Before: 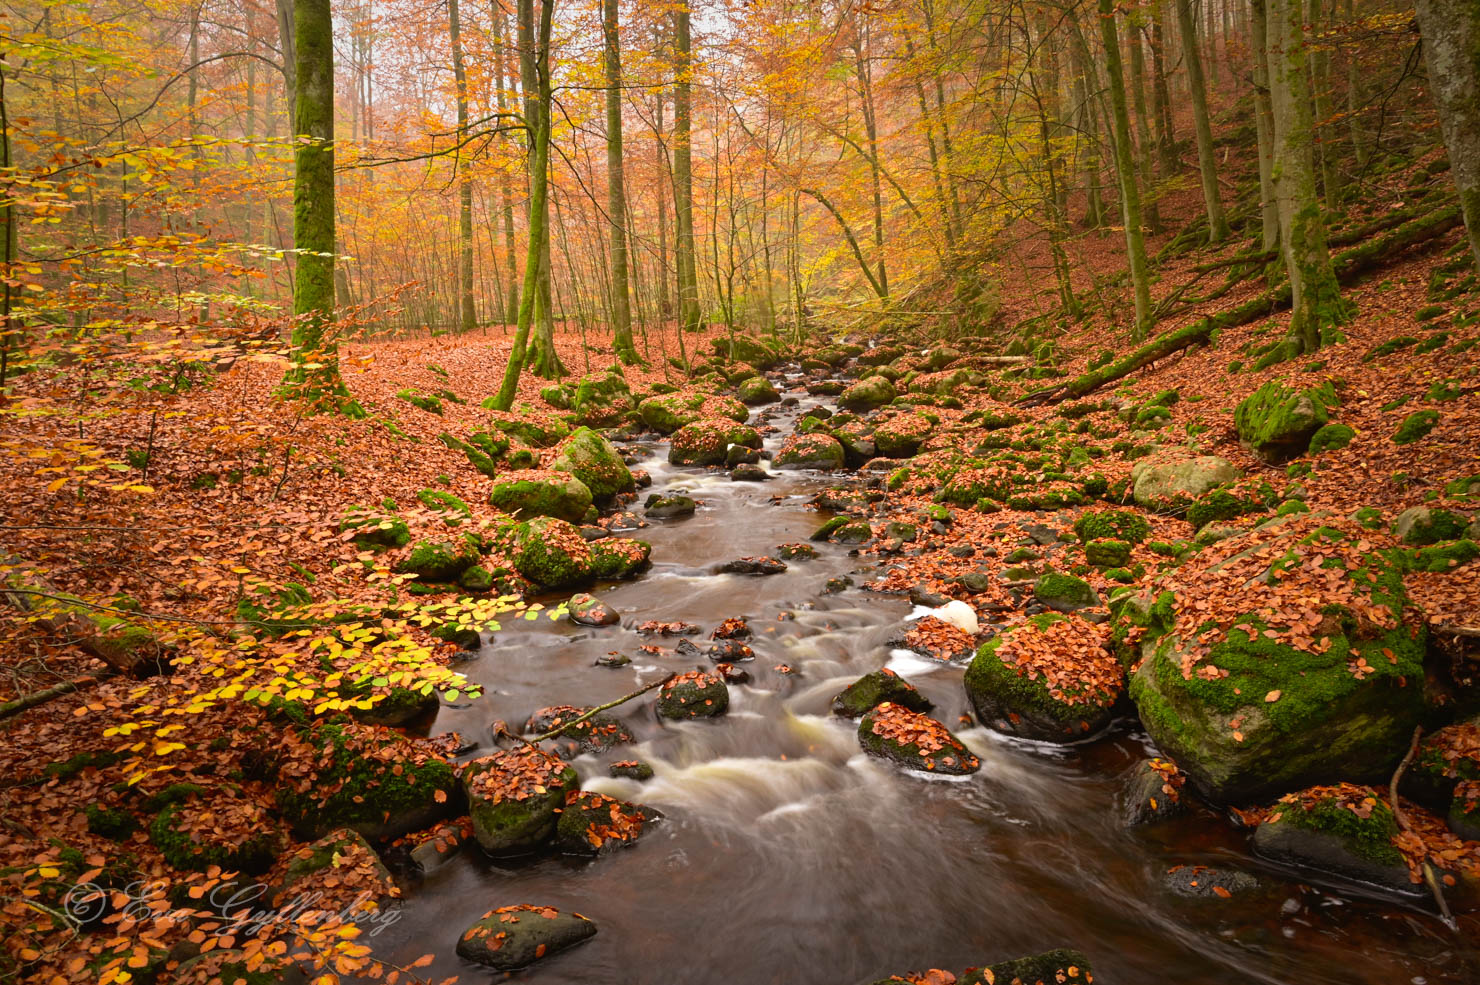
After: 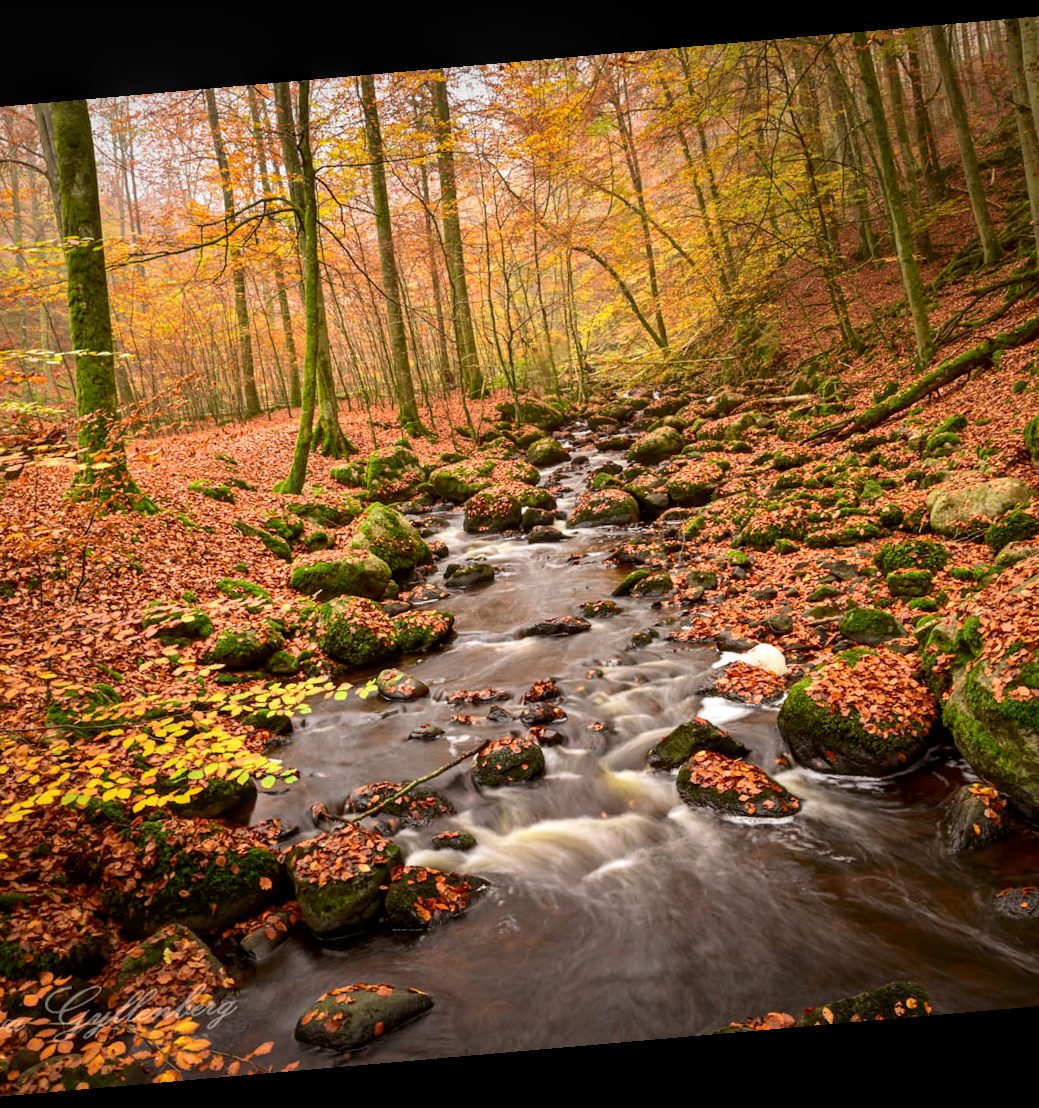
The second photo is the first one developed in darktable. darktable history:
contrast brightness saturation: contrast 0.14
crop and rotate: left 15.546%, right 17.787%
tone equalizer: on, module defaults
rotate and perspective: rotation -4.98°, automatic cropping off
local contrast: on, module defaults
